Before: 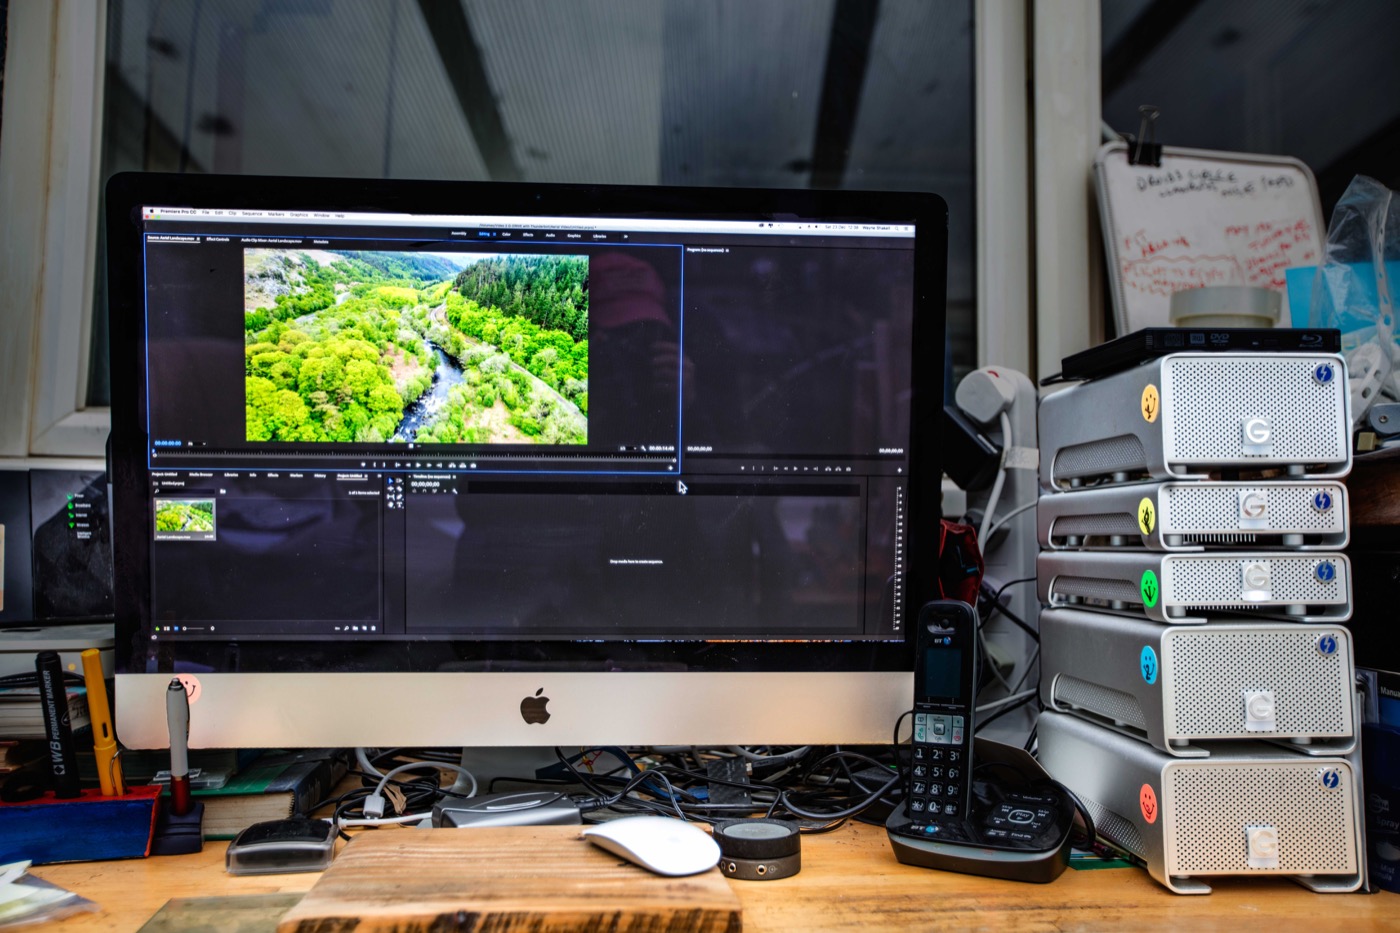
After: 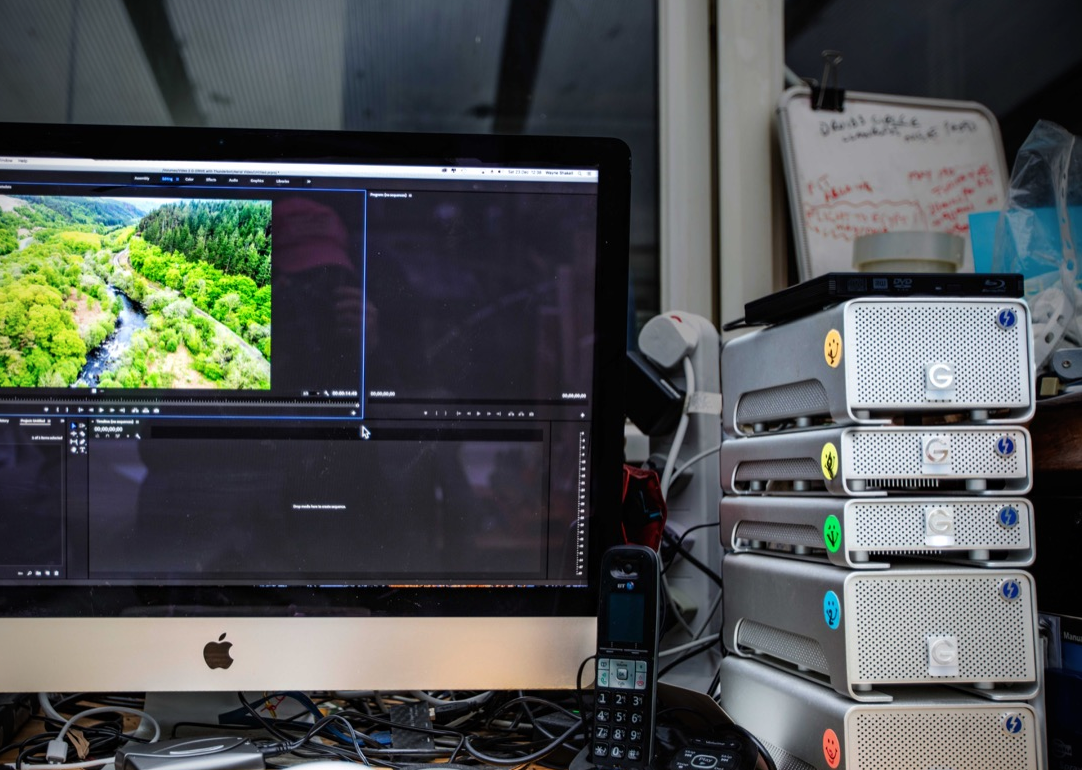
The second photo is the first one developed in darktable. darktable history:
crop: left 22.67%, top 5.907%, bottom 11.554%
vignetting: brightness -0.582, saturation -0.106
